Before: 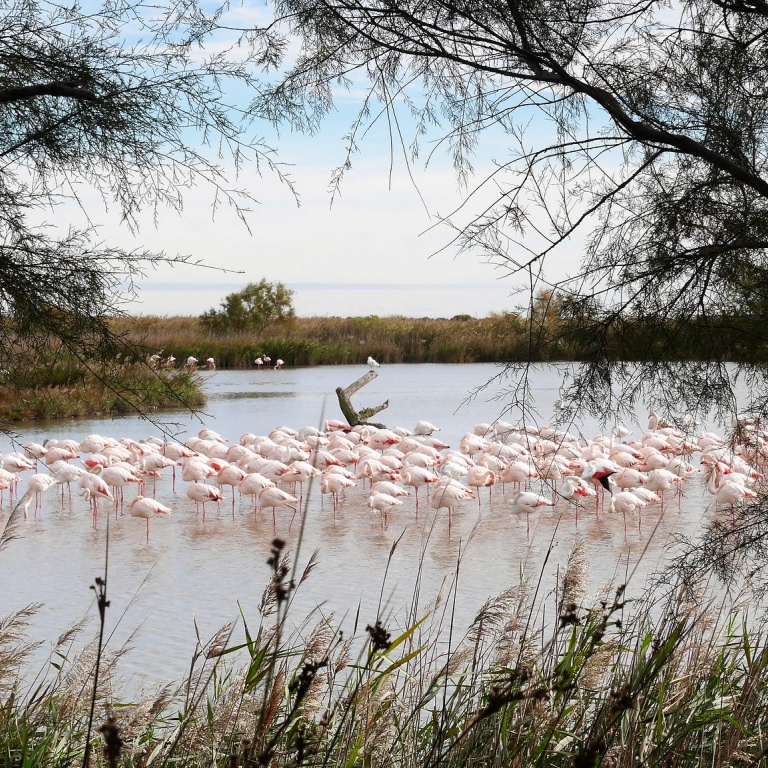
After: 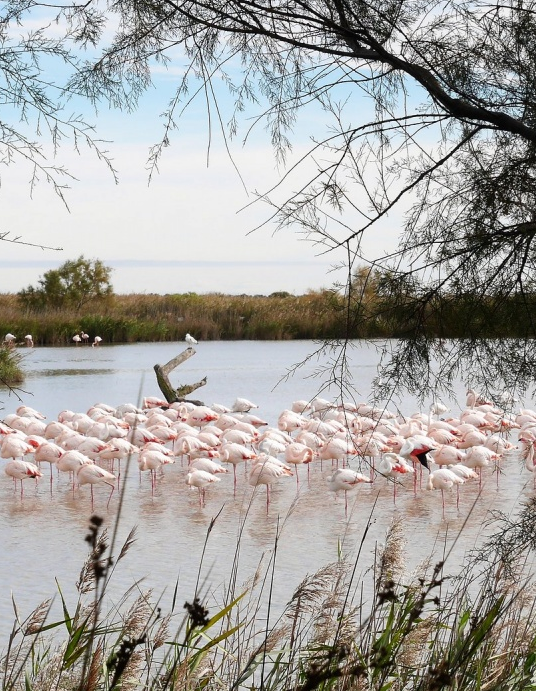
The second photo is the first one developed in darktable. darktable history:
crop and rotate: left 23.706%, top 3.065%, right 6.374%, bottom 6.927%
